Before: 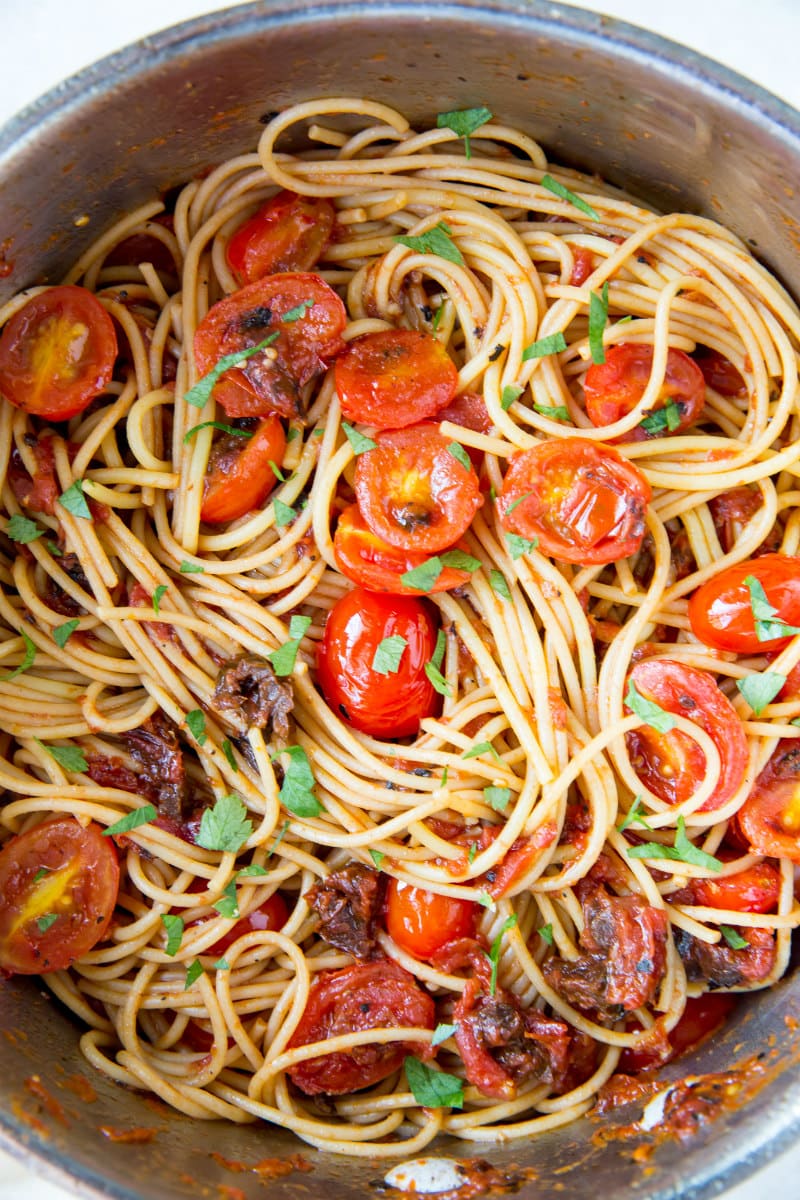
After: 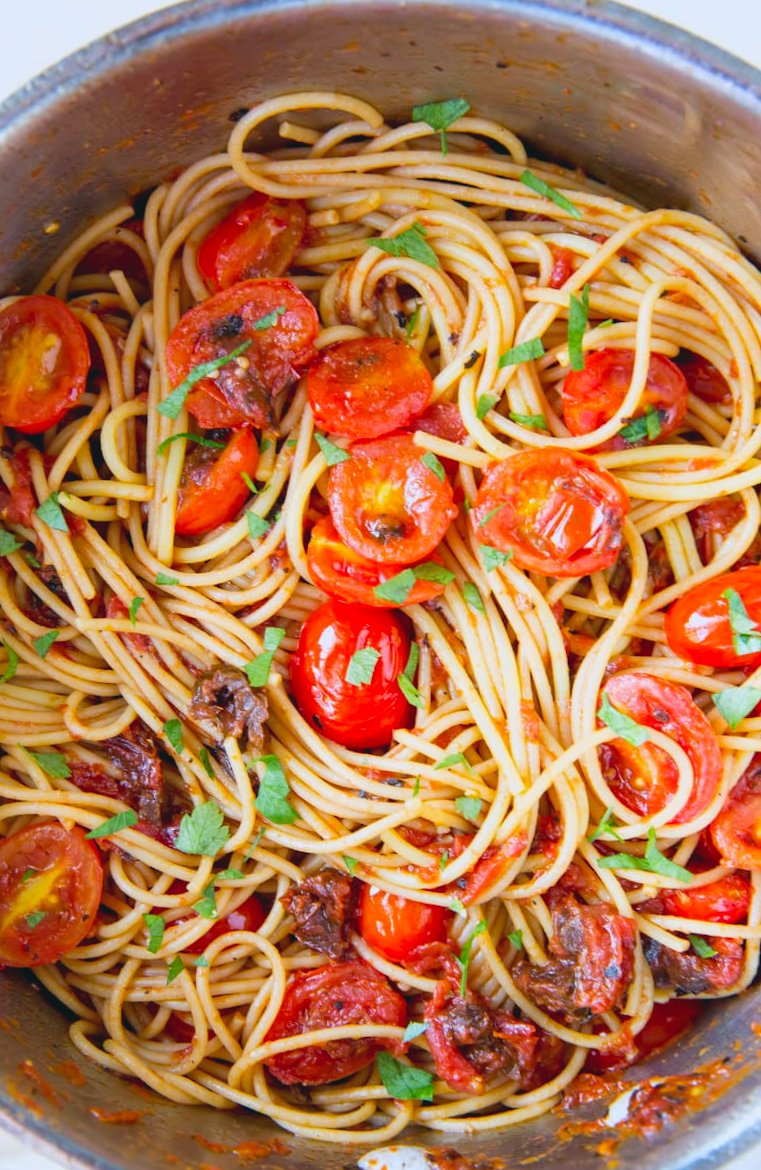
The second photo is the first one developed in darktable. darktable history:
lowpass: radius 0.1, contrast 0.85, saturation 1.1, unbound 0
exposure: black level correction 0, exposure 0.2 EV, compensate exposure bias true, compensate highlight preservation false
white balance: red 0.967, blue 1.049
rotate and perspective: rotation 0.074°, lens shift (vertical) 0.096, lens shift (horizontal) -0.041, crop left 0.043, crop right 0.952, crop top 0.024, crop bottom 0.979
color balance: lift [0.998, 0.998, 1.001, 1.002], gamma [0.995, 1.025, 0.992, 0.975], gain [0.995, 1.02, 0.997, 0.98]
